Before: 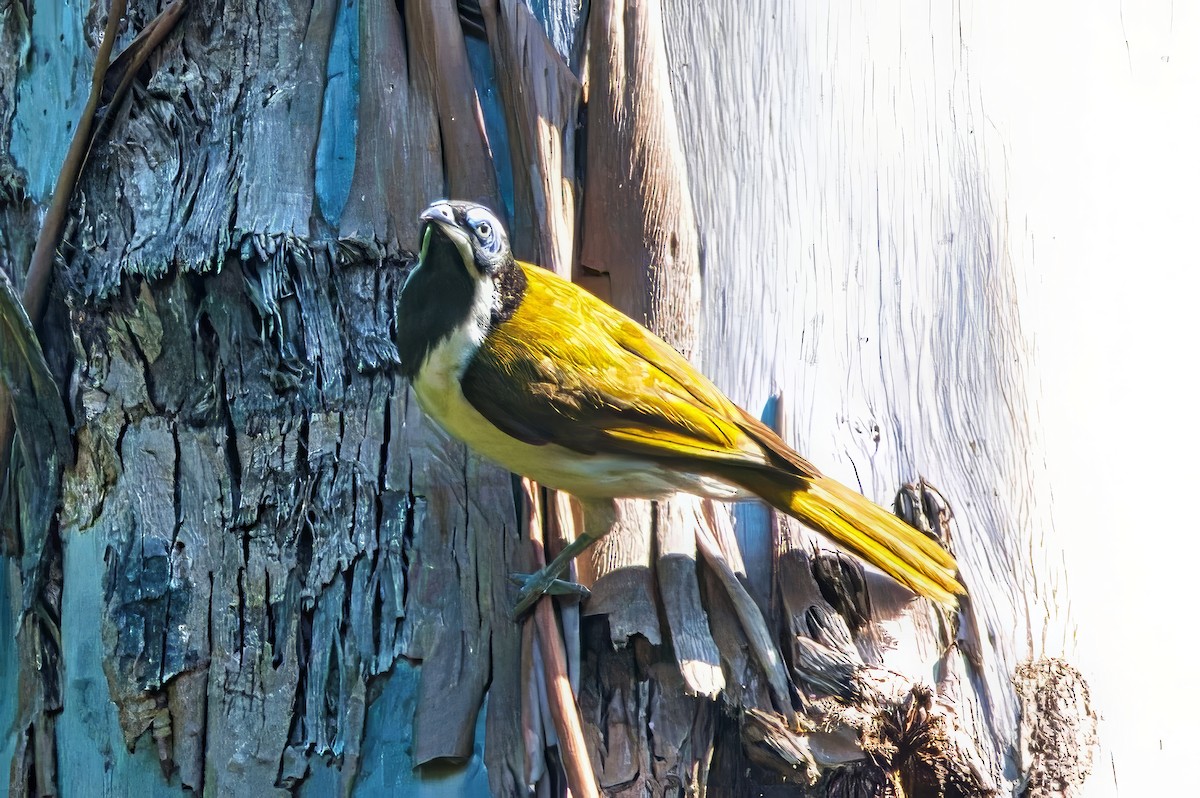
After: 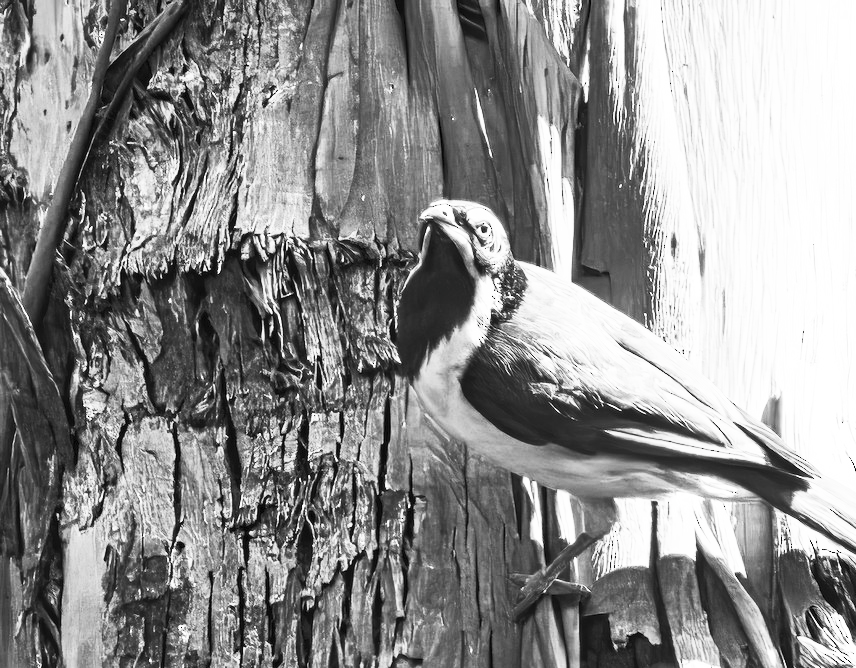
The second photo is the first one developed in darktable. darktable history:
crop: right 28.608%, bottom 16.225%
contrast brightness saturation: contrast 0.54, brightness 0.466, saturation -0.999
